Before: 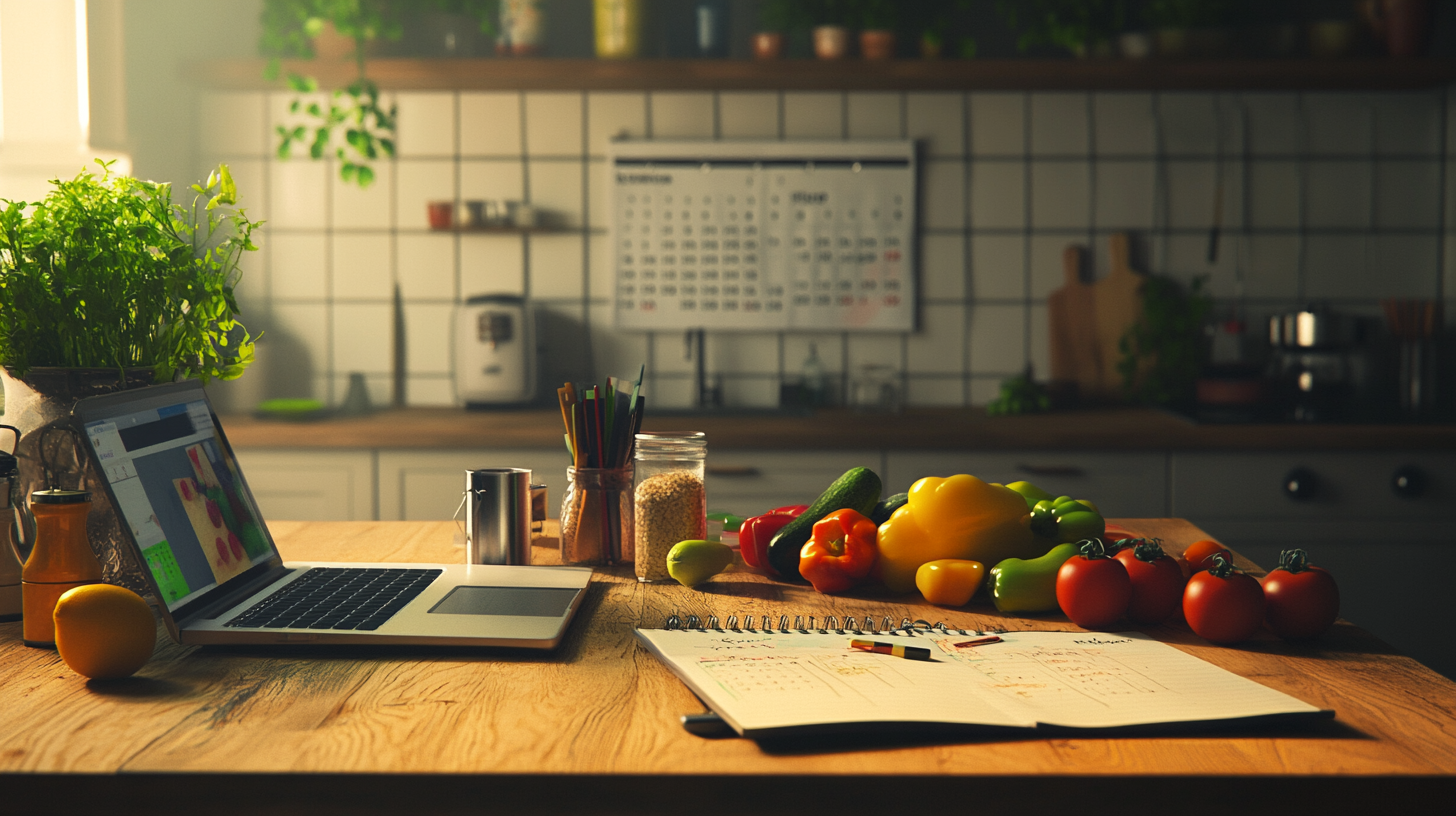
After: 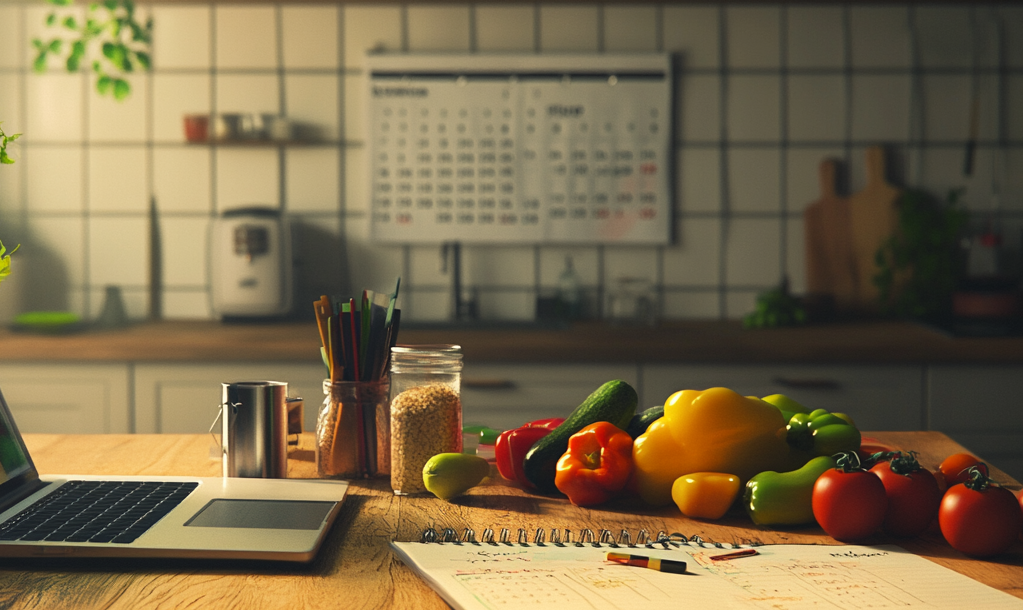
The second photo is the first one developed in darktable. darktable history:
crop and rotate: left 16.776%, top 10.706%, right 12.938%, bottom 14.51%
